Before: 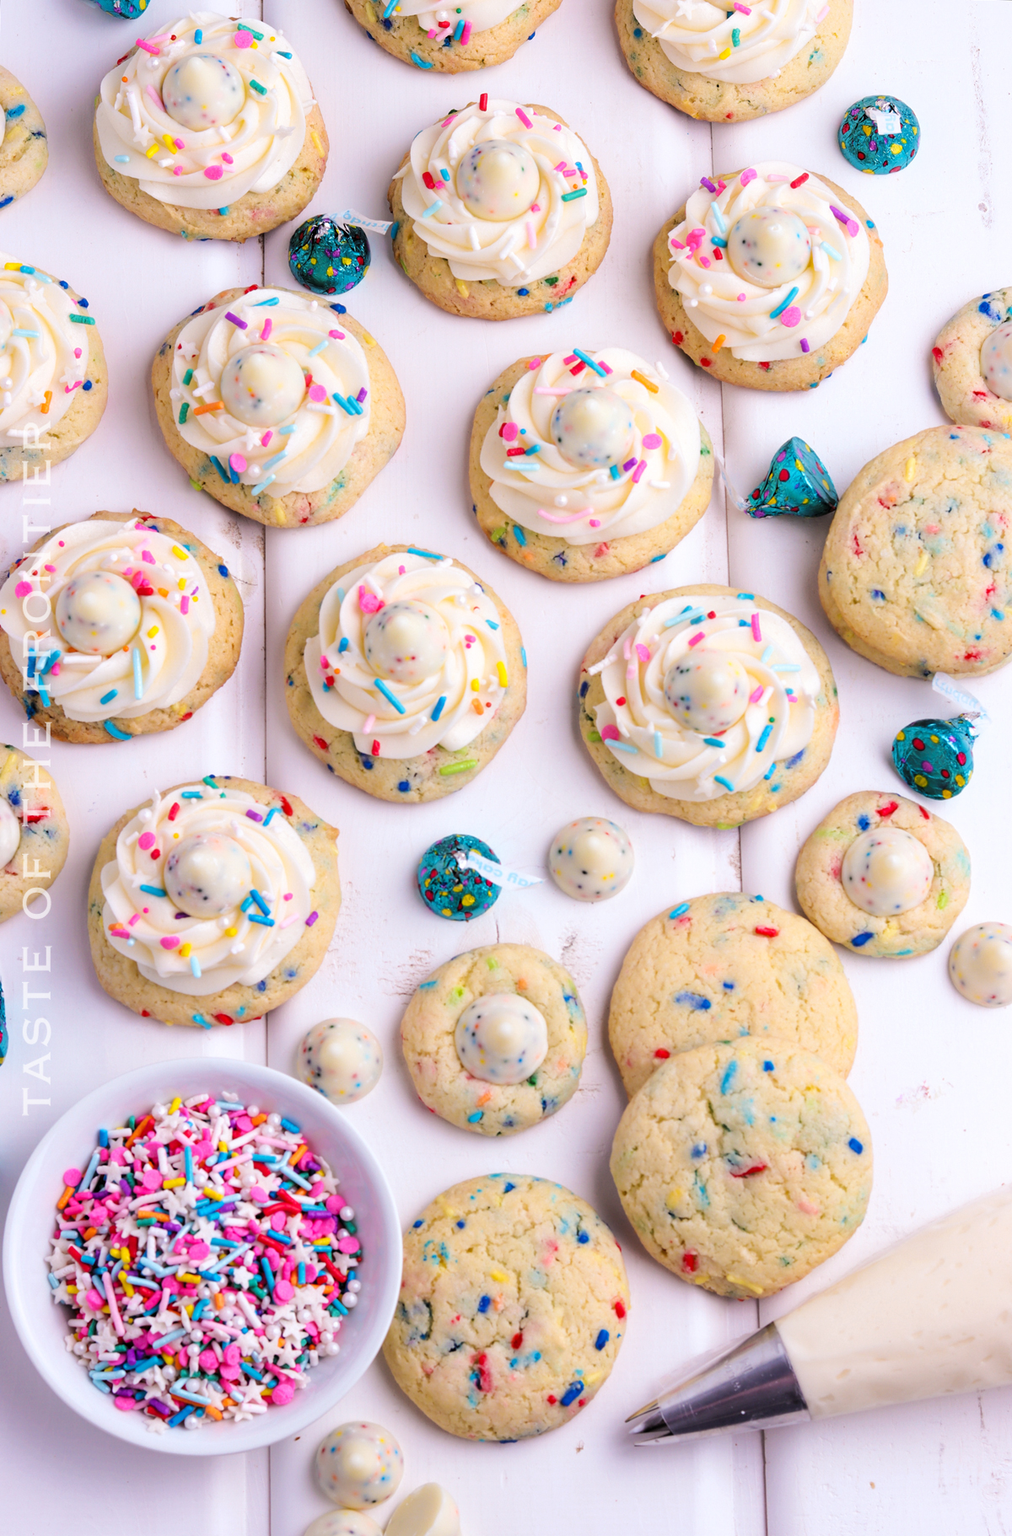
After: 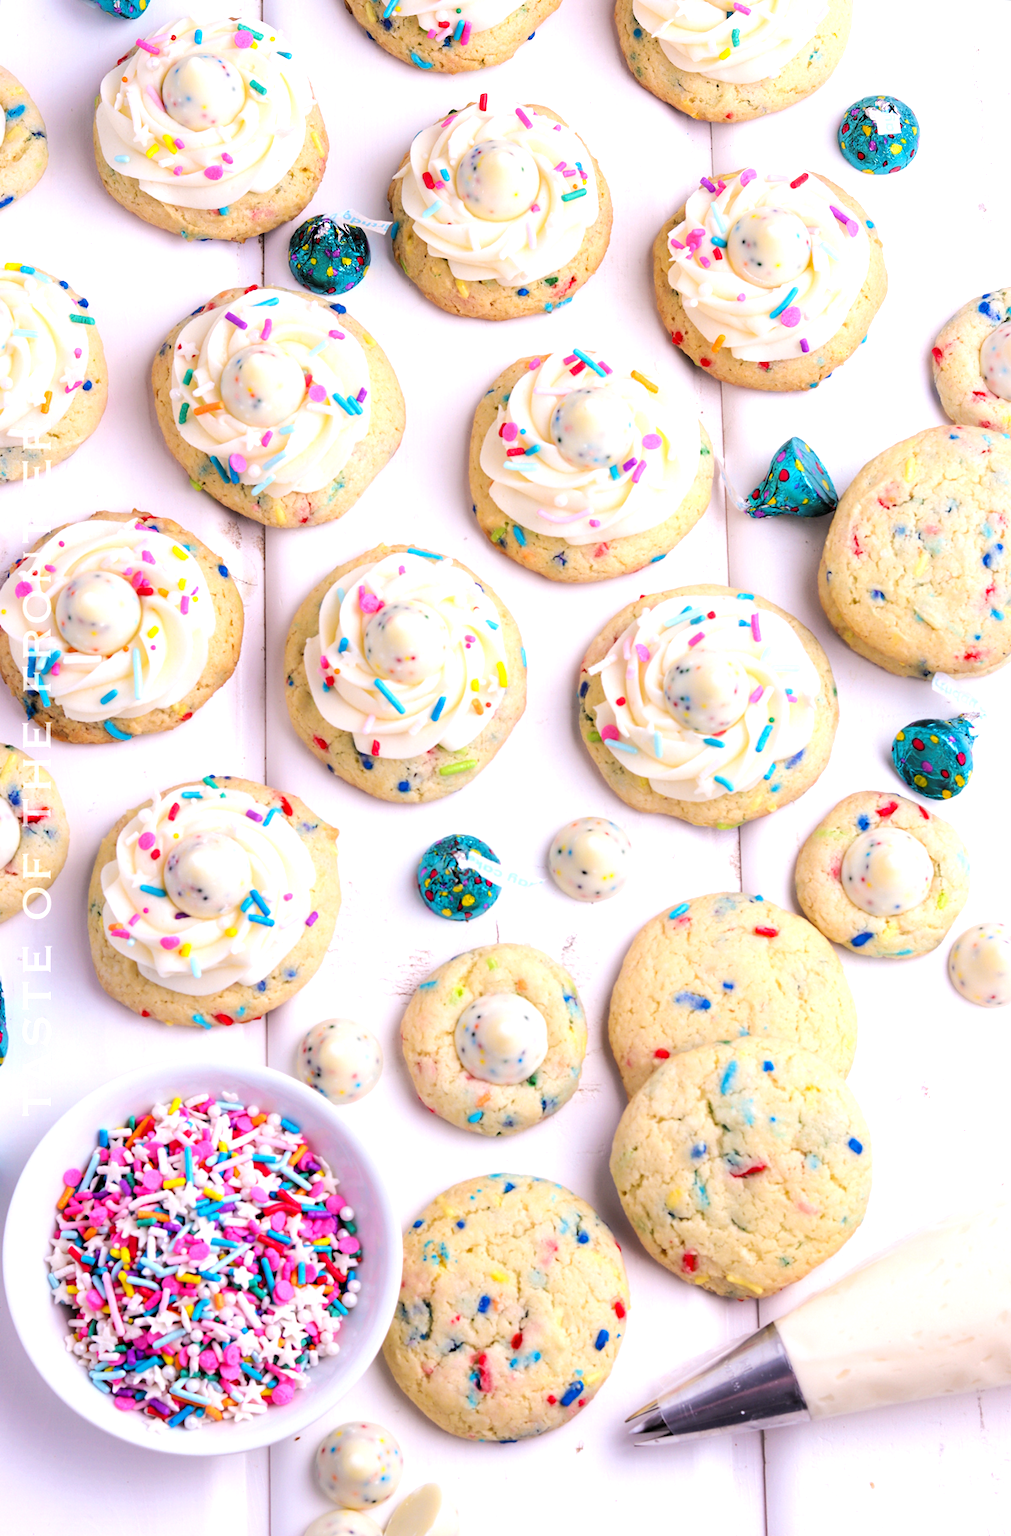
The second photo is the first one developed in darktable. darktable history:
tone equalizer: -8 EV -0.389 EV, -7 EV -0.422 EV, -6 EV -0.353 EV, -5 EV -0.185 EV, -3 EV 0.232 EV, -2 EV 0.32 EV, -1 EV 0.399 EV, +0 EV 0.438 EV
